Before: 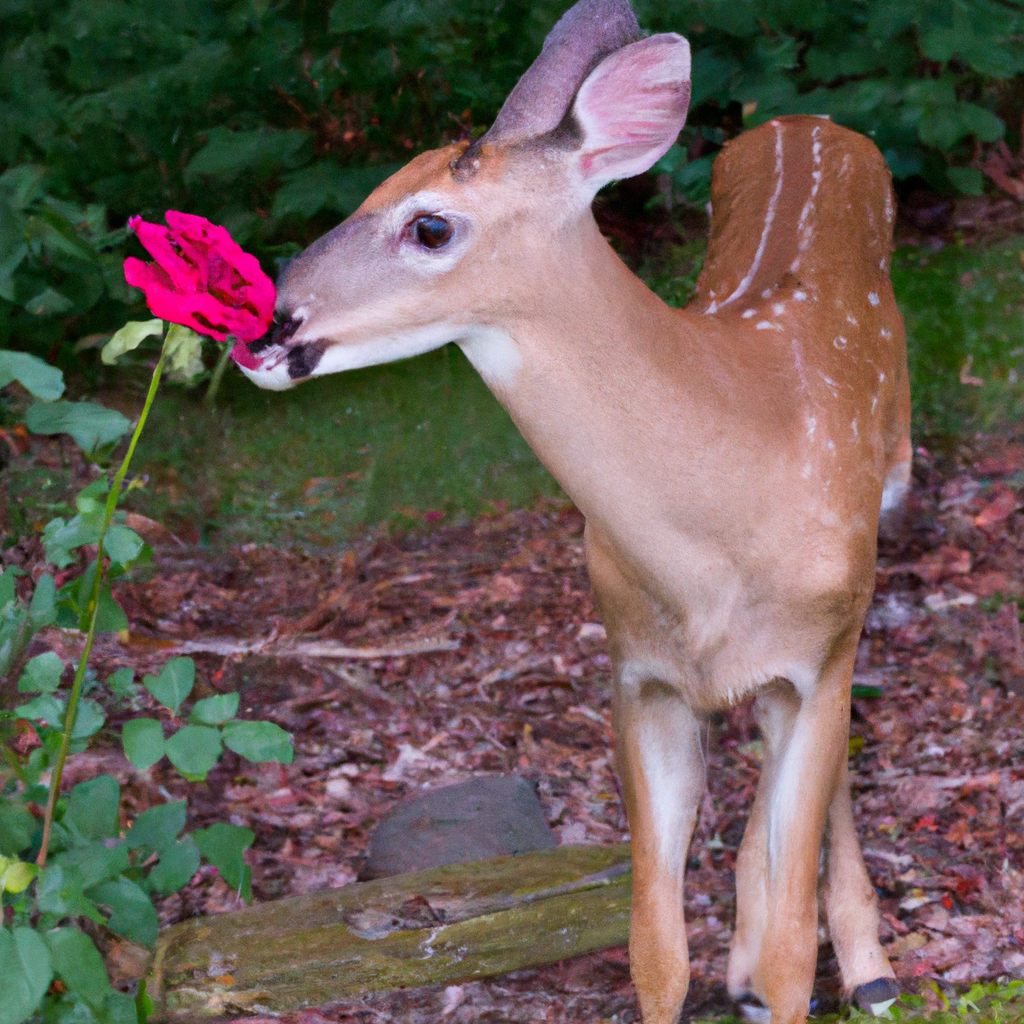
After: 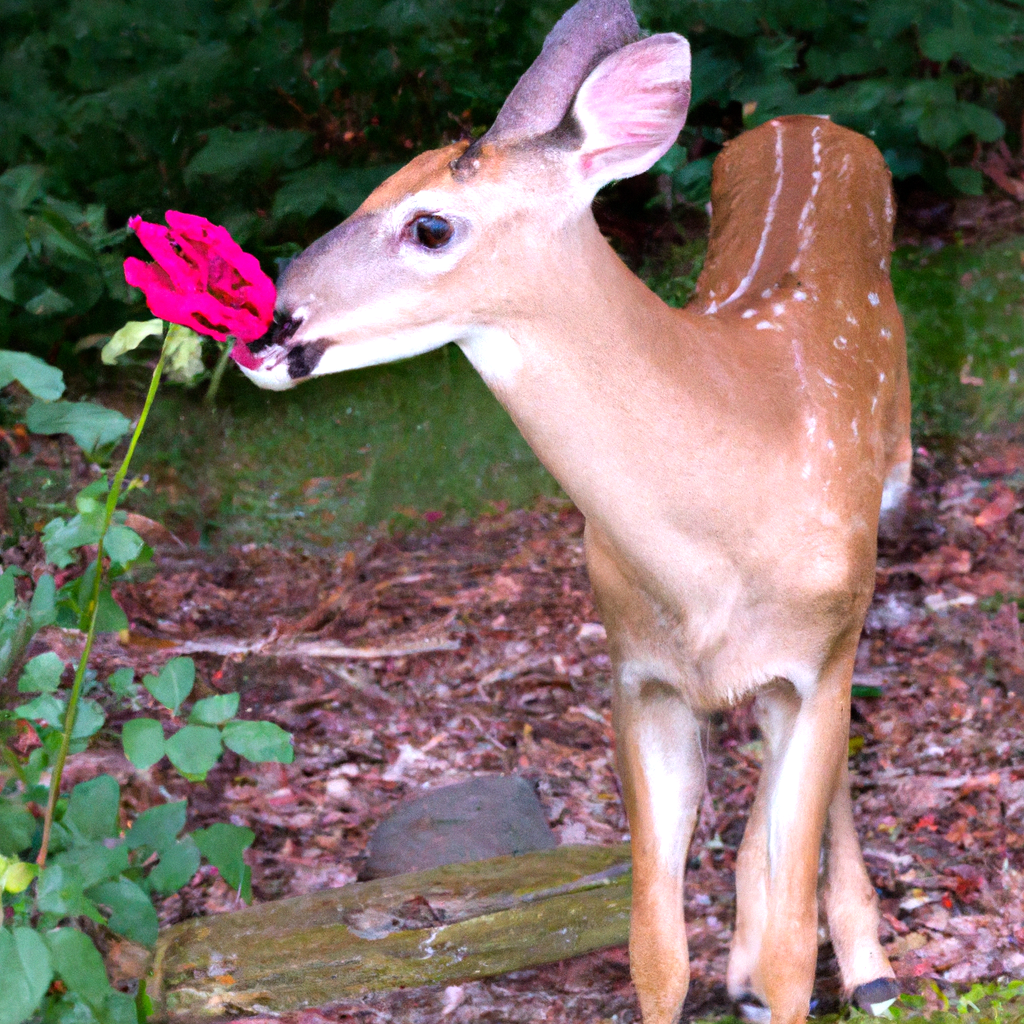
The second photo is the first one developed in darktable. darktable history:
tone equalizer: -8 EV -0.718 EV, -7 EV -0.732 EV, -6 EV -0.616 EV, -5 EV -0.395 EV, -3 EV 0.387 EV, -2 EV 0.6 EV, -1 EV 0.696 EV, +0 EV 0.778 EV
